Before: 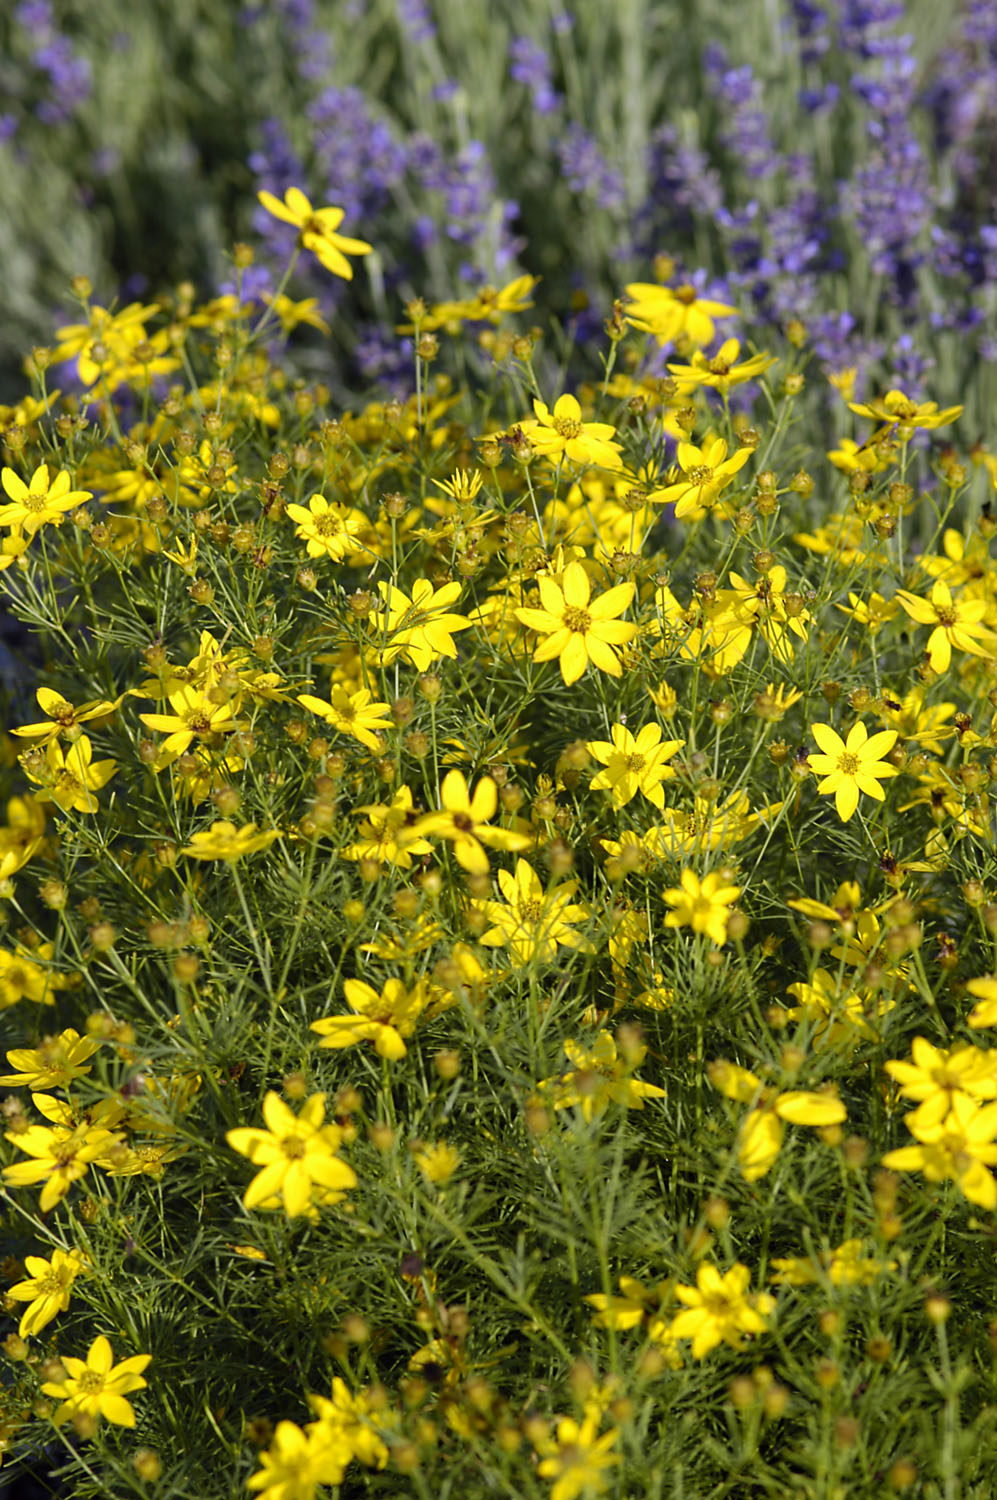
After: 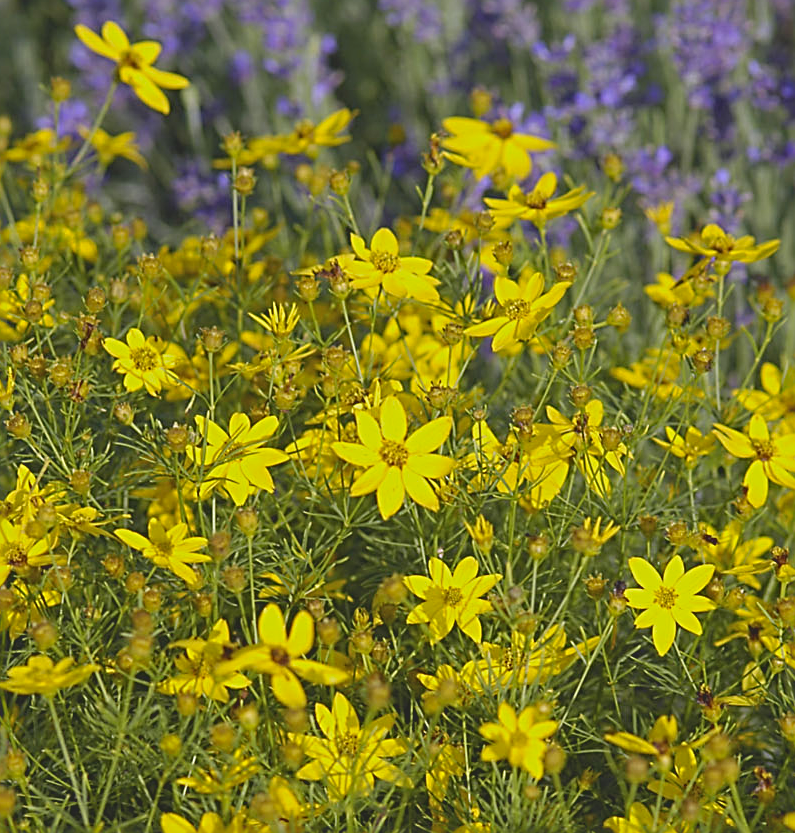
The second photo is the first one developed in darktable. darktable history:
contrast brightness saturation: contrast -0.28
sharpen: radius 2.606, amount 0.687
crop: left 18.4%, top 11.127%, right 1.788%, bottom 33.276%
